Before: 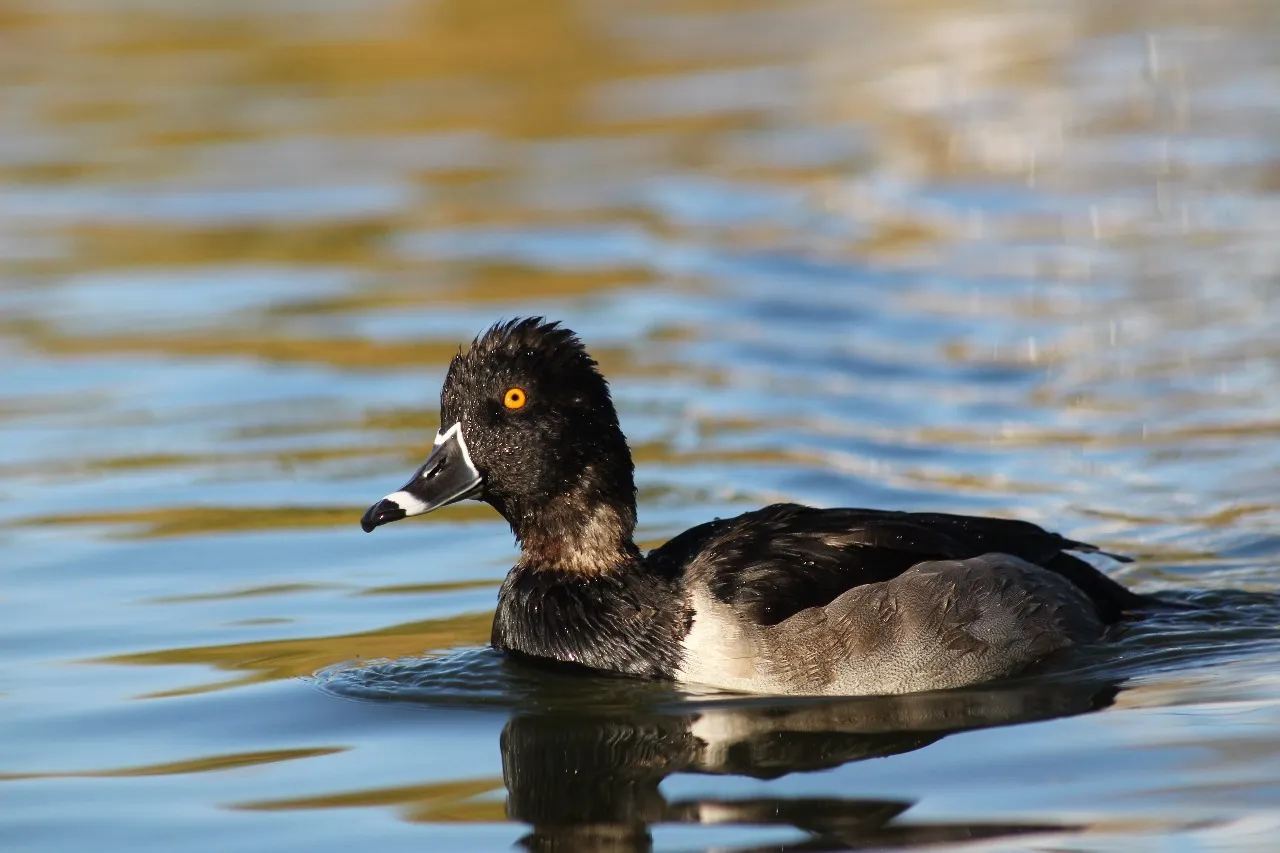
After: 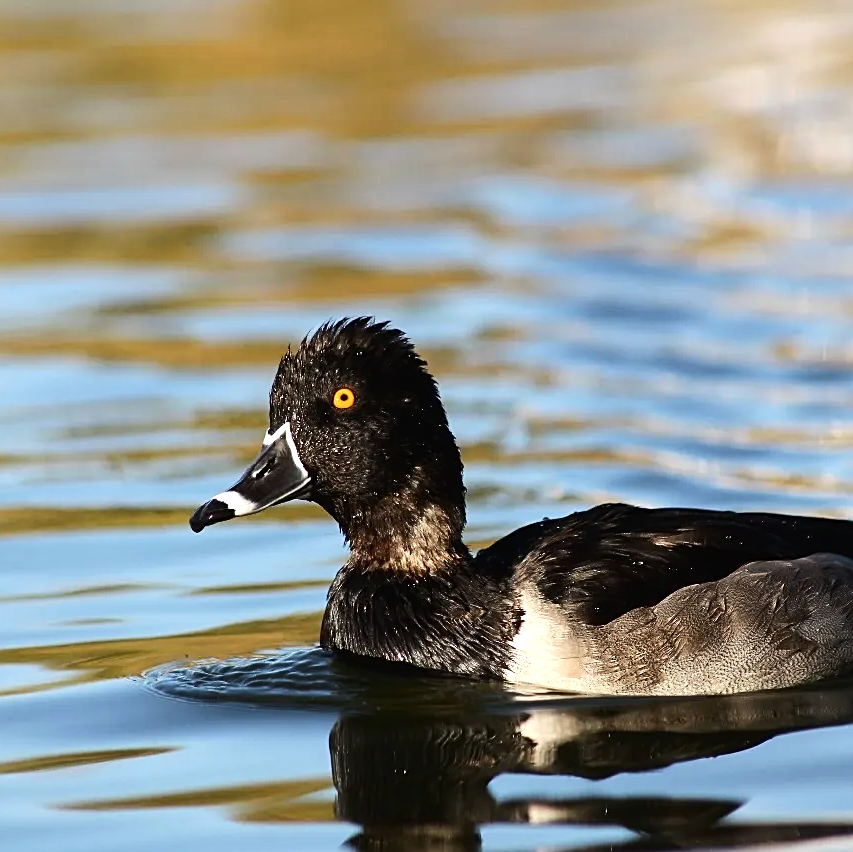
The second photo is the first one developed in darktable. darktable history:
crop and rotate: left 13.378%, right 19.927%
sharpen: on, module defaults
tone equalizer: -8 EV -0.428 EV, -7 EV -0.374 EV, -6 EV -0.301 EV, -5 EV -0.21 EV, -3 EV 0.235 EV, -2 EV 0.335 EV, -1 EV 0.379 EV, +0 EV 0.391 EV, edges refinement/feathering 500, mask exposure compensation -1.57 EV, preserve details no
tone curve: curves: ch0 [(0, 0) (0.003, 0.013) (0.011, 0.016) (0.025, 0.023) (0.044, 0.036) (0.069, 0.051) (0.1, 0.076) (0.136, 0.107) (0.177, 0.145) (0.224, 0.186) (0.277, 0.246) (0.335, 0.311) (0.399, 0.378) (0.468, 0.462) (0.543, 0.548) (0.623, 0.636) (0.709, 0.728) (0.801, 0.816) (0.898, 0.9) (1, 1)], color space Lab, independent channels, preserve colors none
